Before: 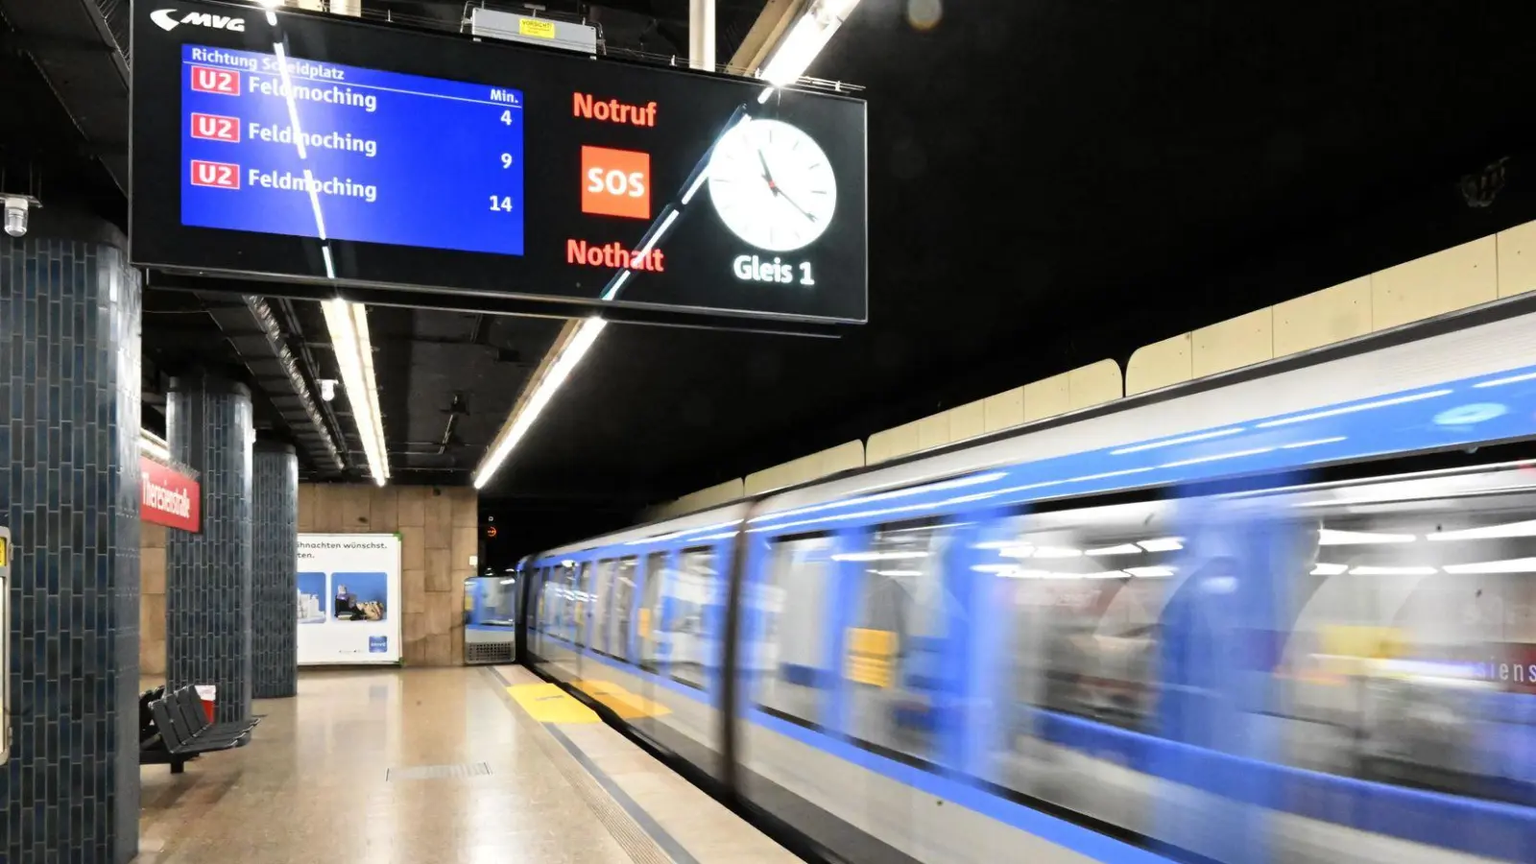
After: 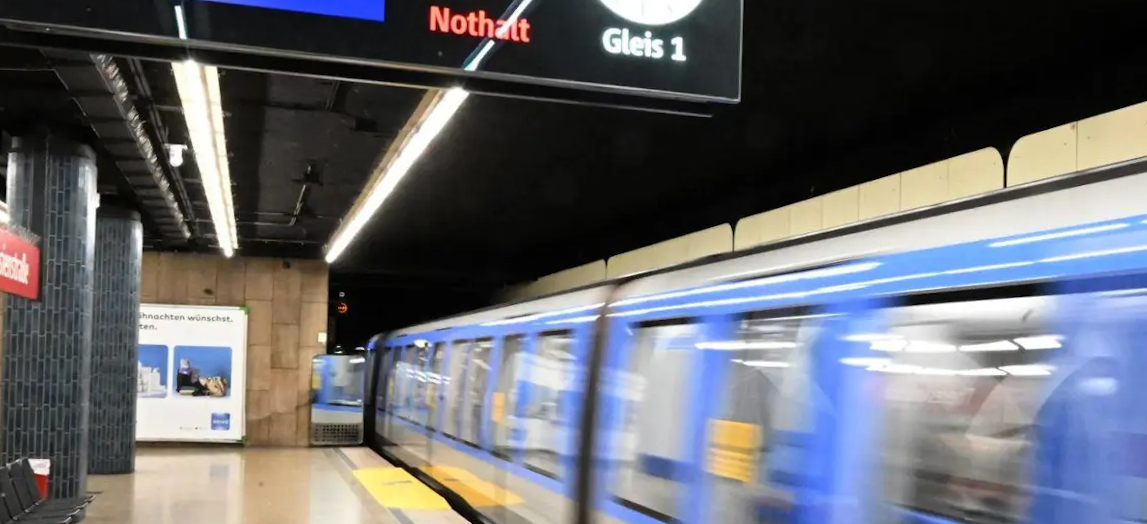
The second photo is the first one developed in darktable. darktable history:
crop: left 11.123%, top 27.61%, right 18.3%, bottom 17.034%
rotate and perspective: rotation 1.72°, automatic cropping off
